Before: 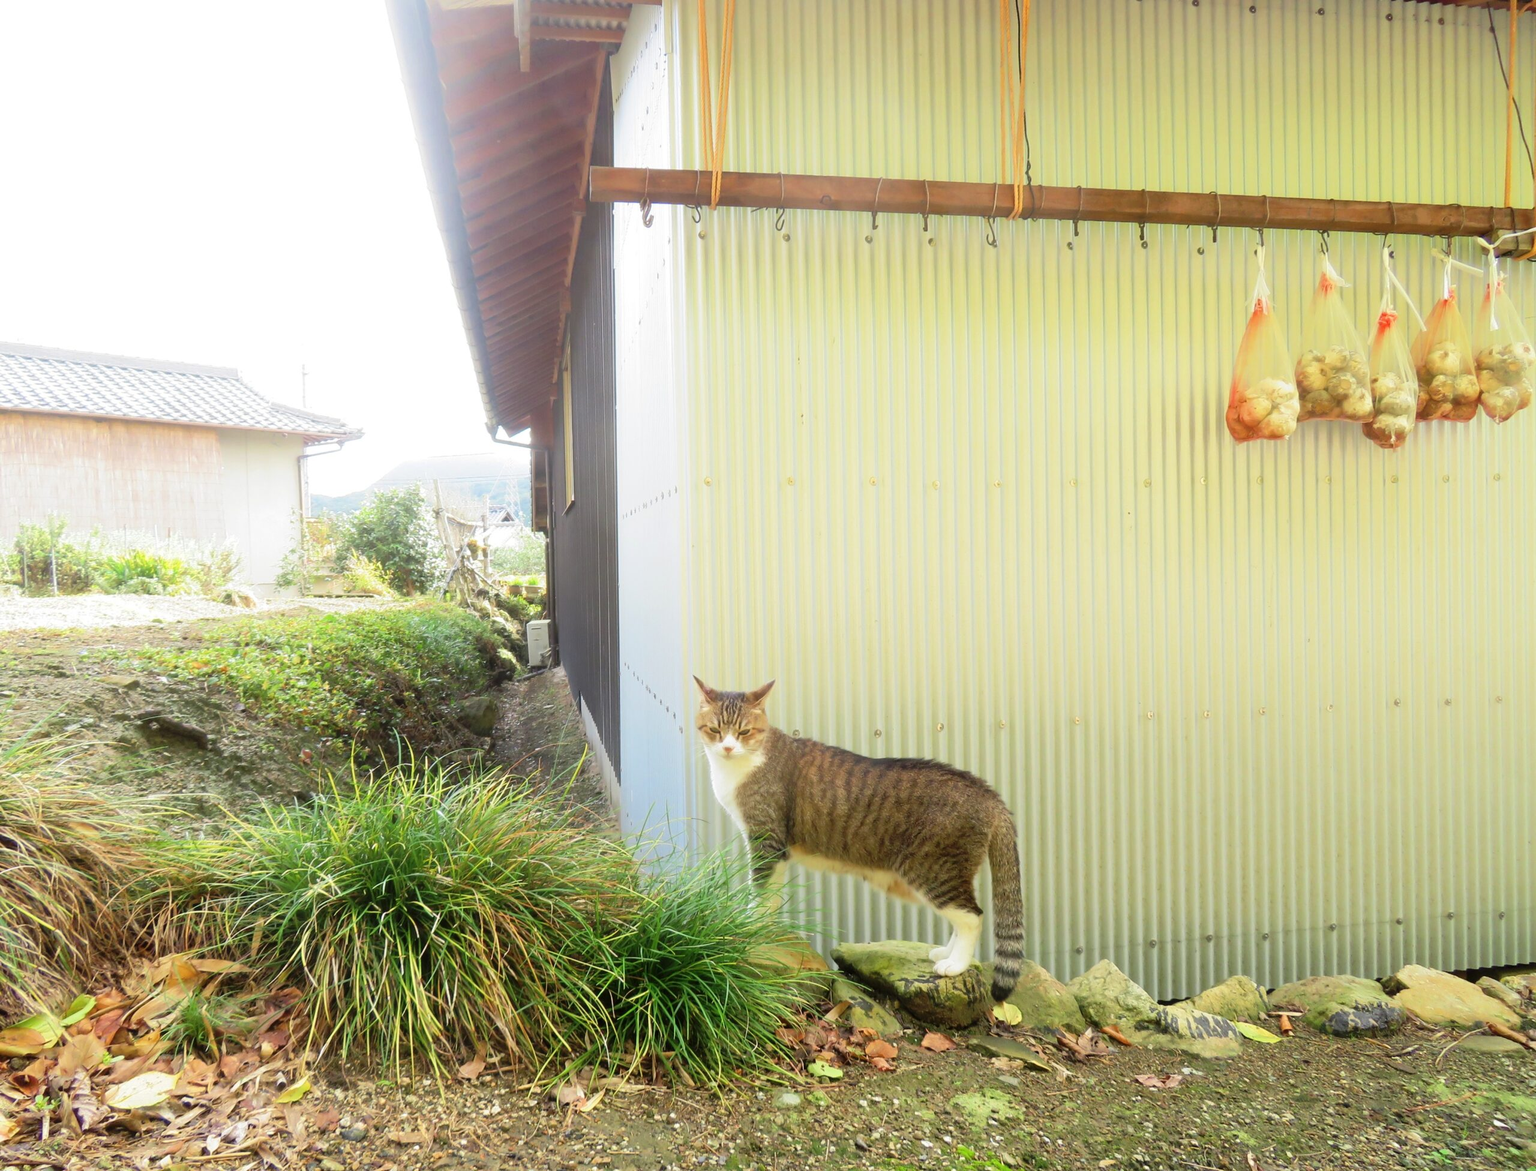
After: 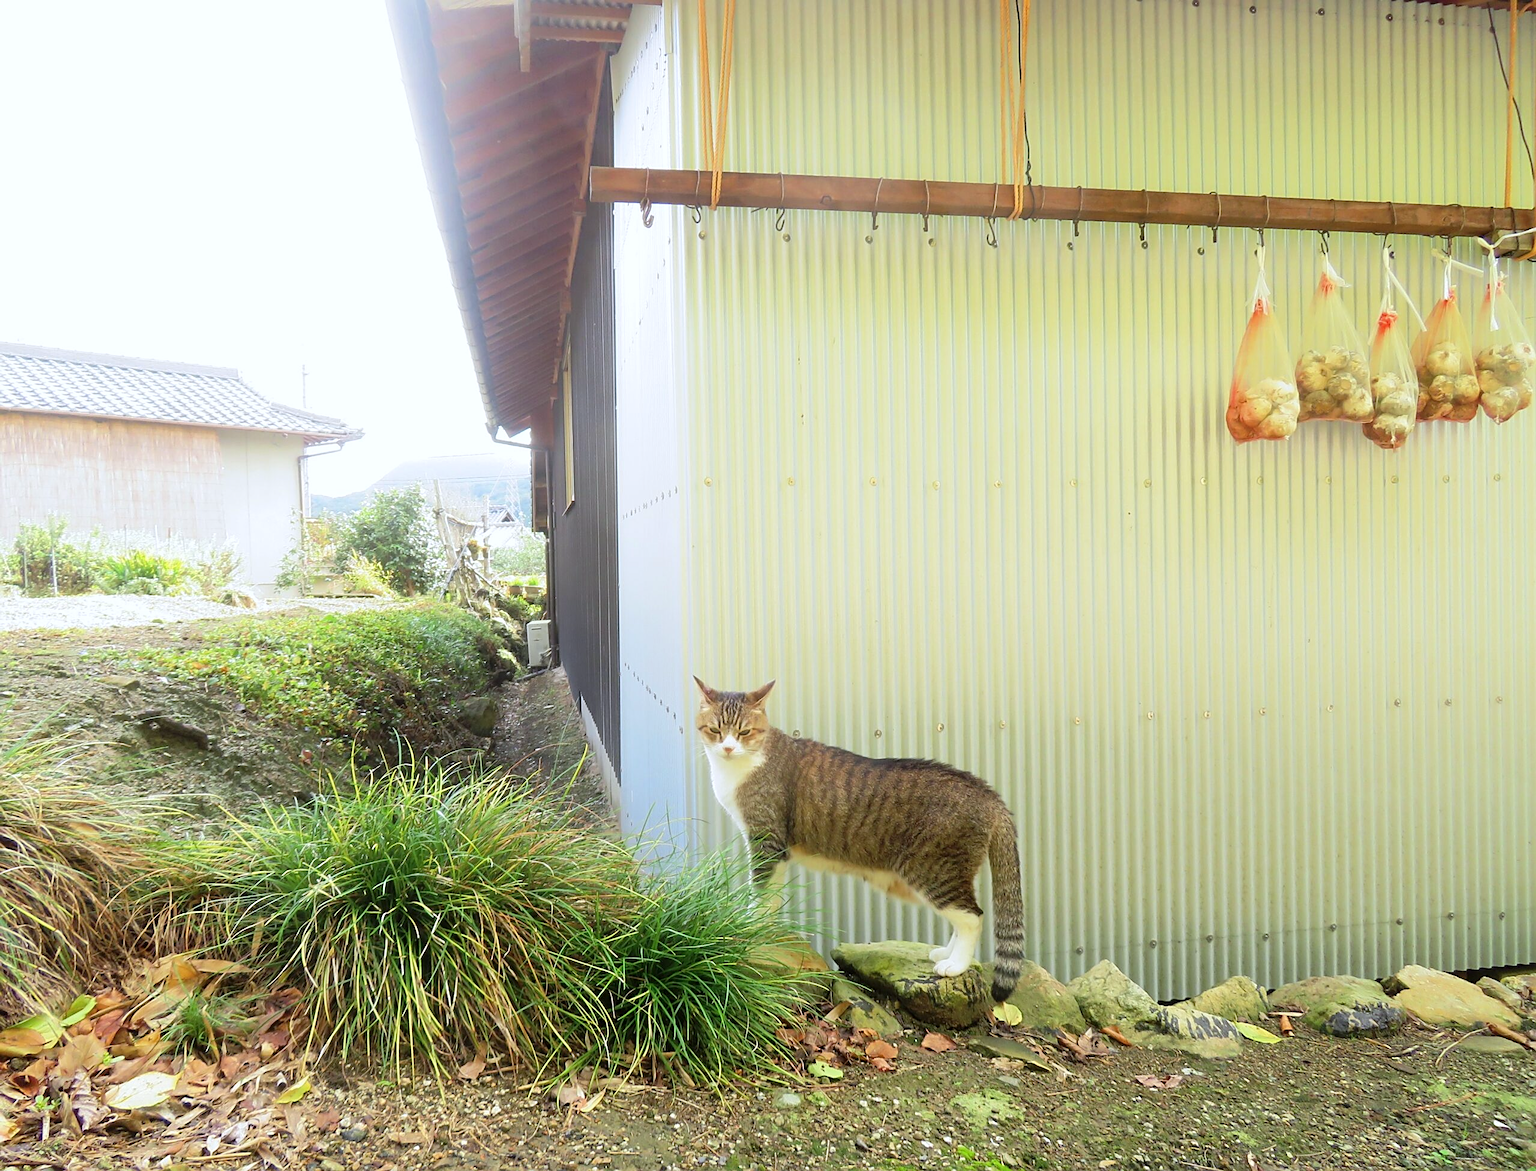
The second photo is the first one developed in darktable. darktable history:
white balance: red 0.976, blue 1.04
sharpen: on, module defaults
